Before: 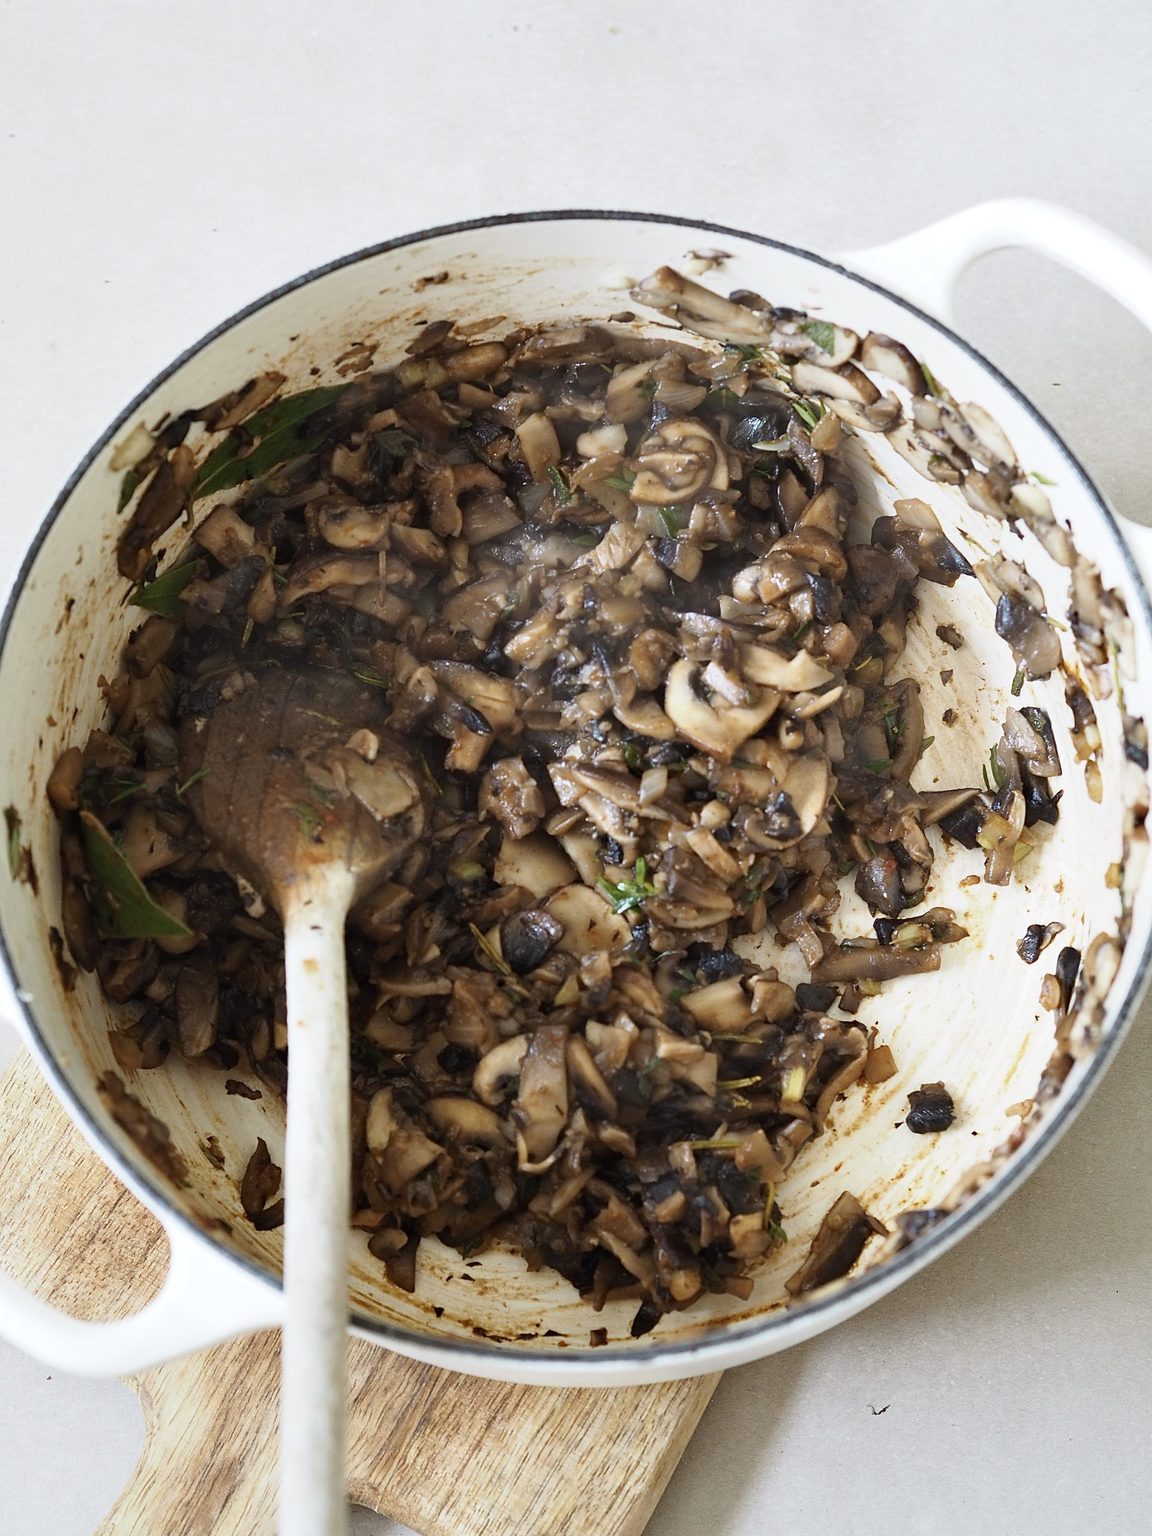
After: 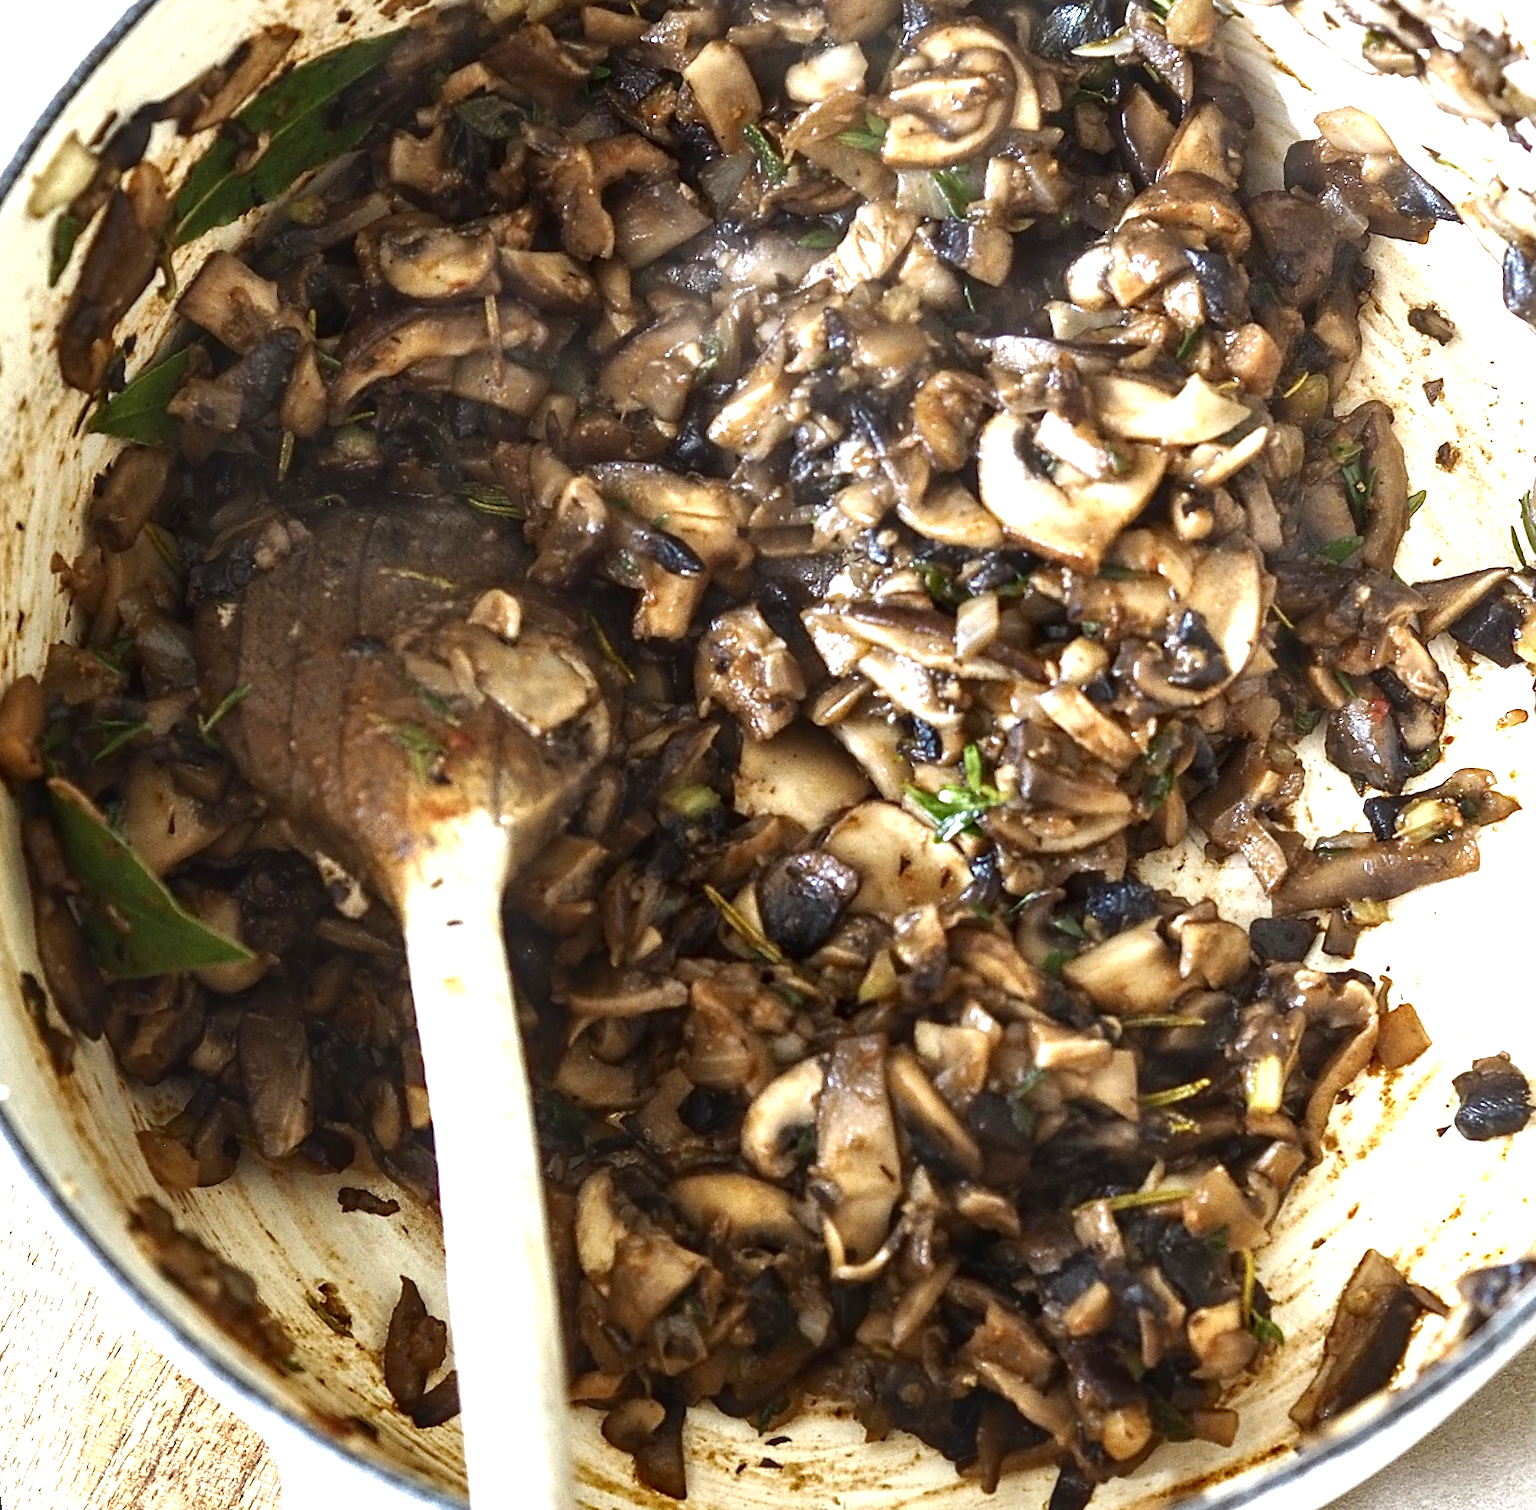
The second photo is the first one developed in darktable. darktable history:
color balance: on, module defaults
local contrast: on, module defaults
contrast brightness saturation: brightness -0.2, saturation 0.08
exposure: black level correction 0, exposure 1.1 EV, compensate exposure bias true, compensate highlight preservation false
crop: left 11.123%, top 27.61%, right 18.3%, bottom 17.034%
rotate and perspective: rotation -6.83°, automatic cropping off
